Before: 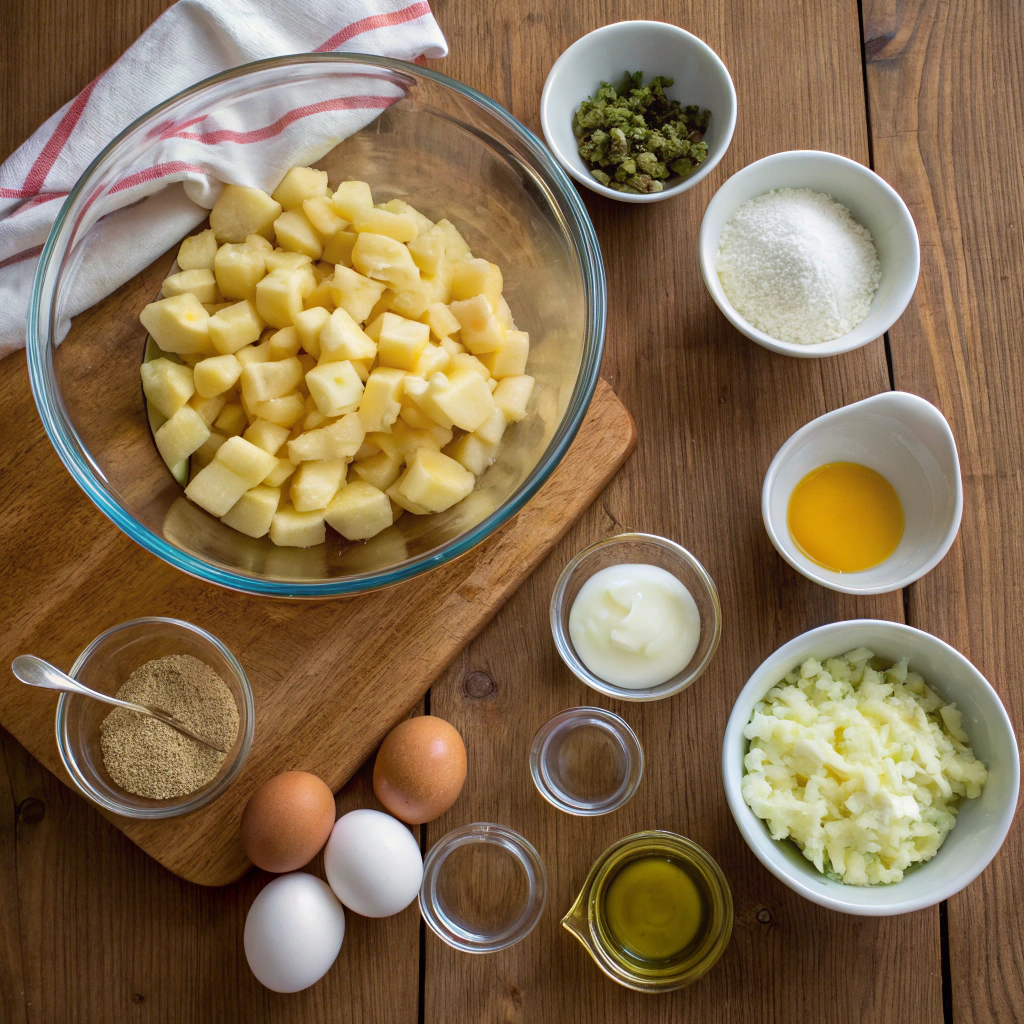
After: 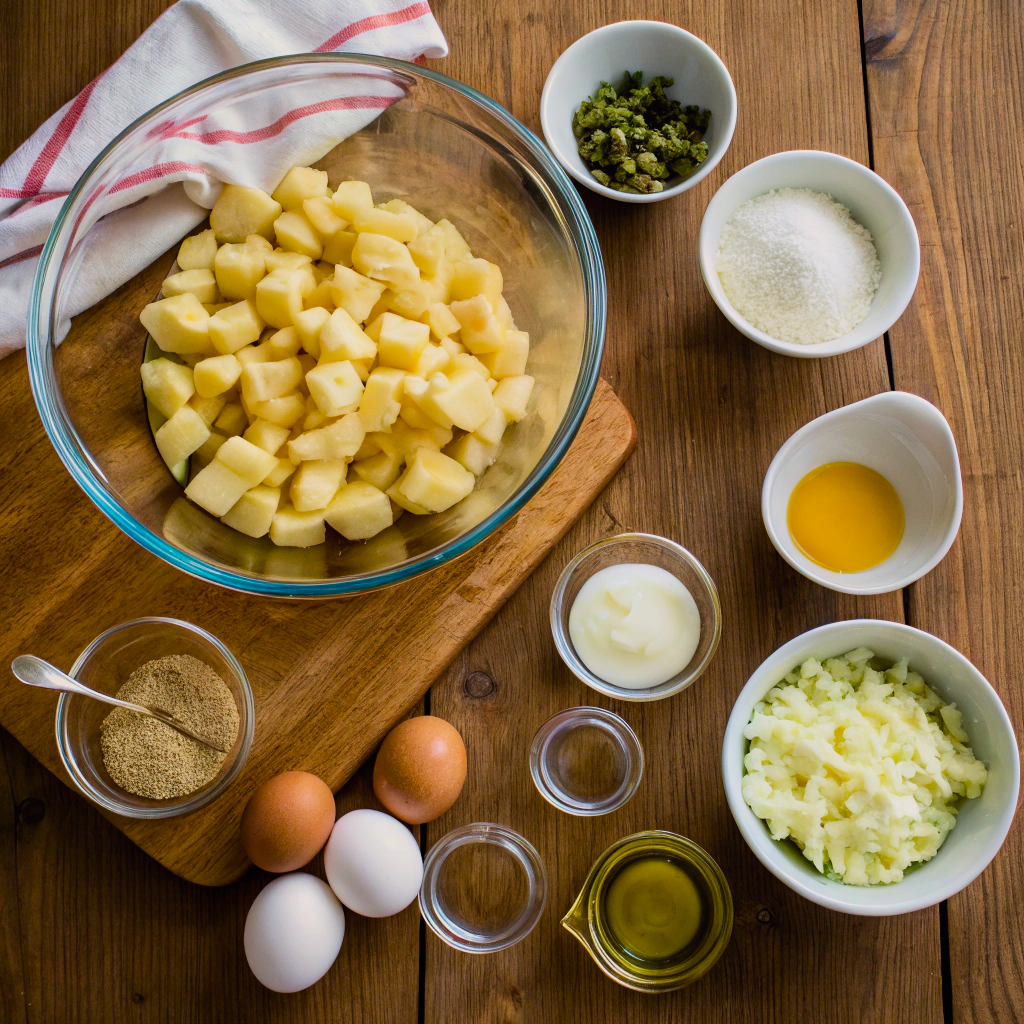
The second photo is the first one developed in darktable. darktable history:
color balance rgb: shadows lift › chroma 1%, shadows lift › hue 217.2°, power › hue 310.8°, highlights gain › chroma 1%, highlights gain › hue 54°, global offset › luminance 0.5%, global offset › hue 171.6°, perceptual saturation grading › global saturation 14.09%, perceptual saturation grading › highlights -25%, perceptual saturation grading › shadows 30%, perceptual brilliance grading › highlights 13.42%, perceptual brilliance grading › mid-tones 8.05%, perceptual brilliance grading › shadows -17.45%, global vibrance 25%
filmic rgb: black relative exposure -7.65 EV, white relative exposure 4.56 EV, hardness 3.61, color science v6 (2022)
